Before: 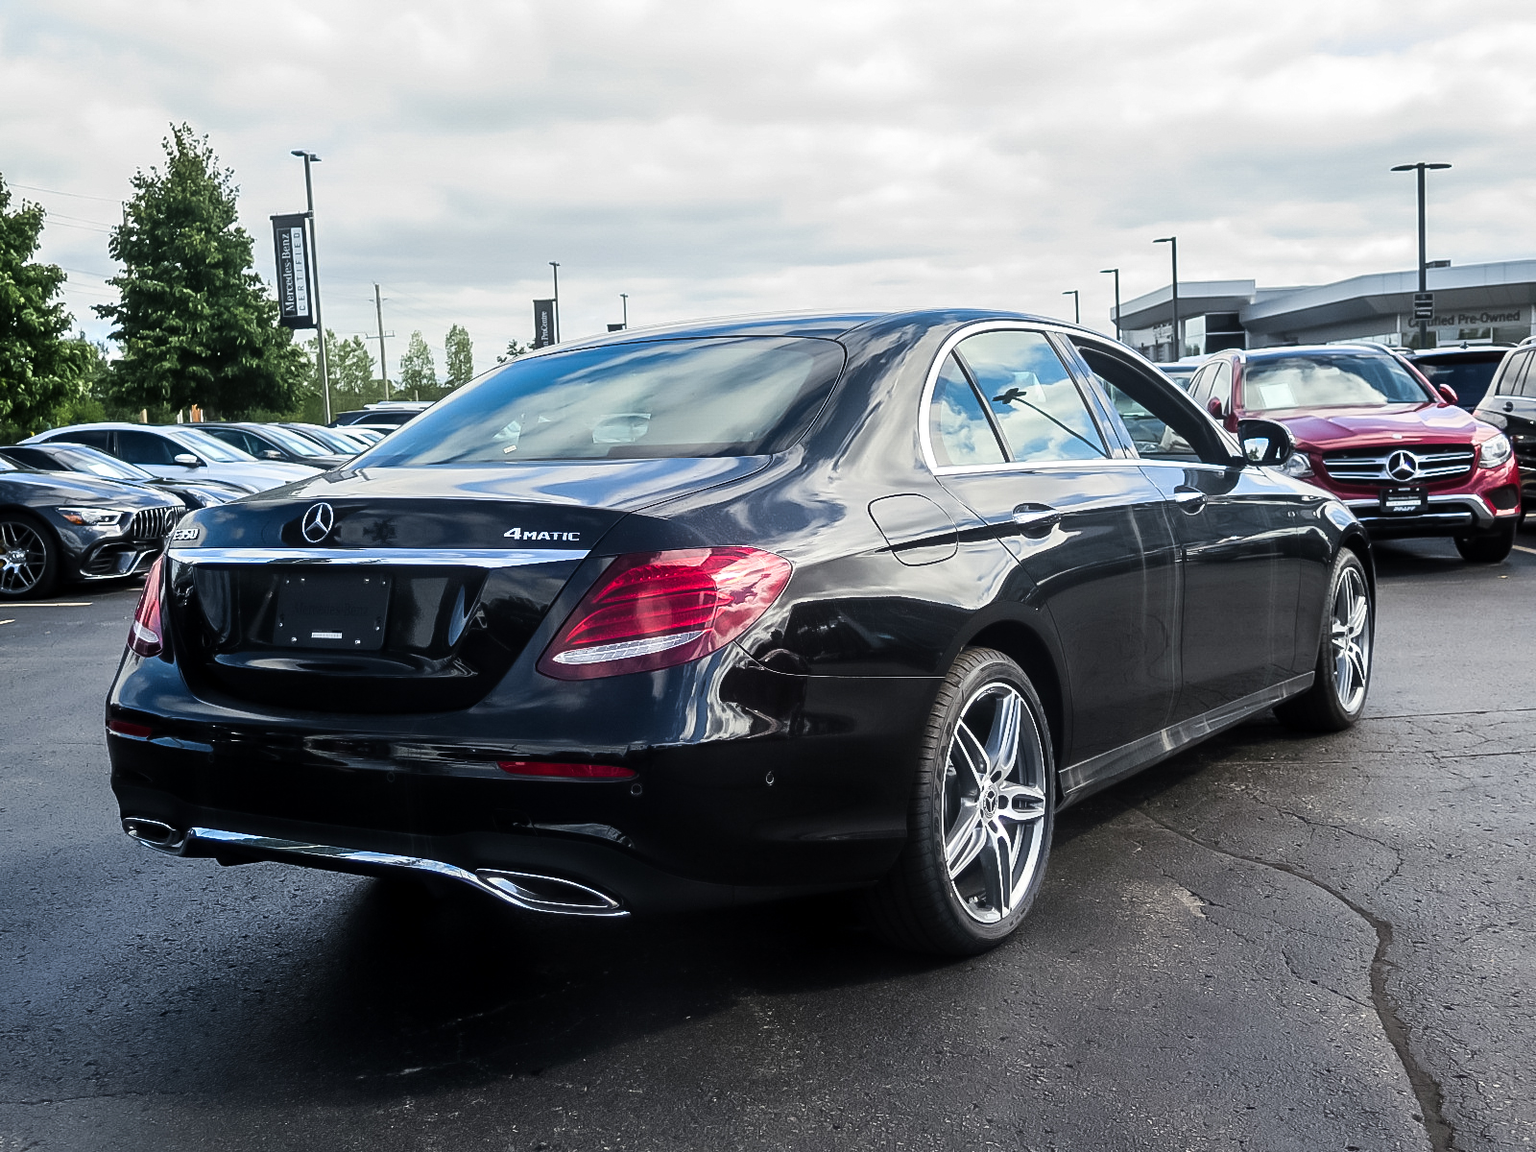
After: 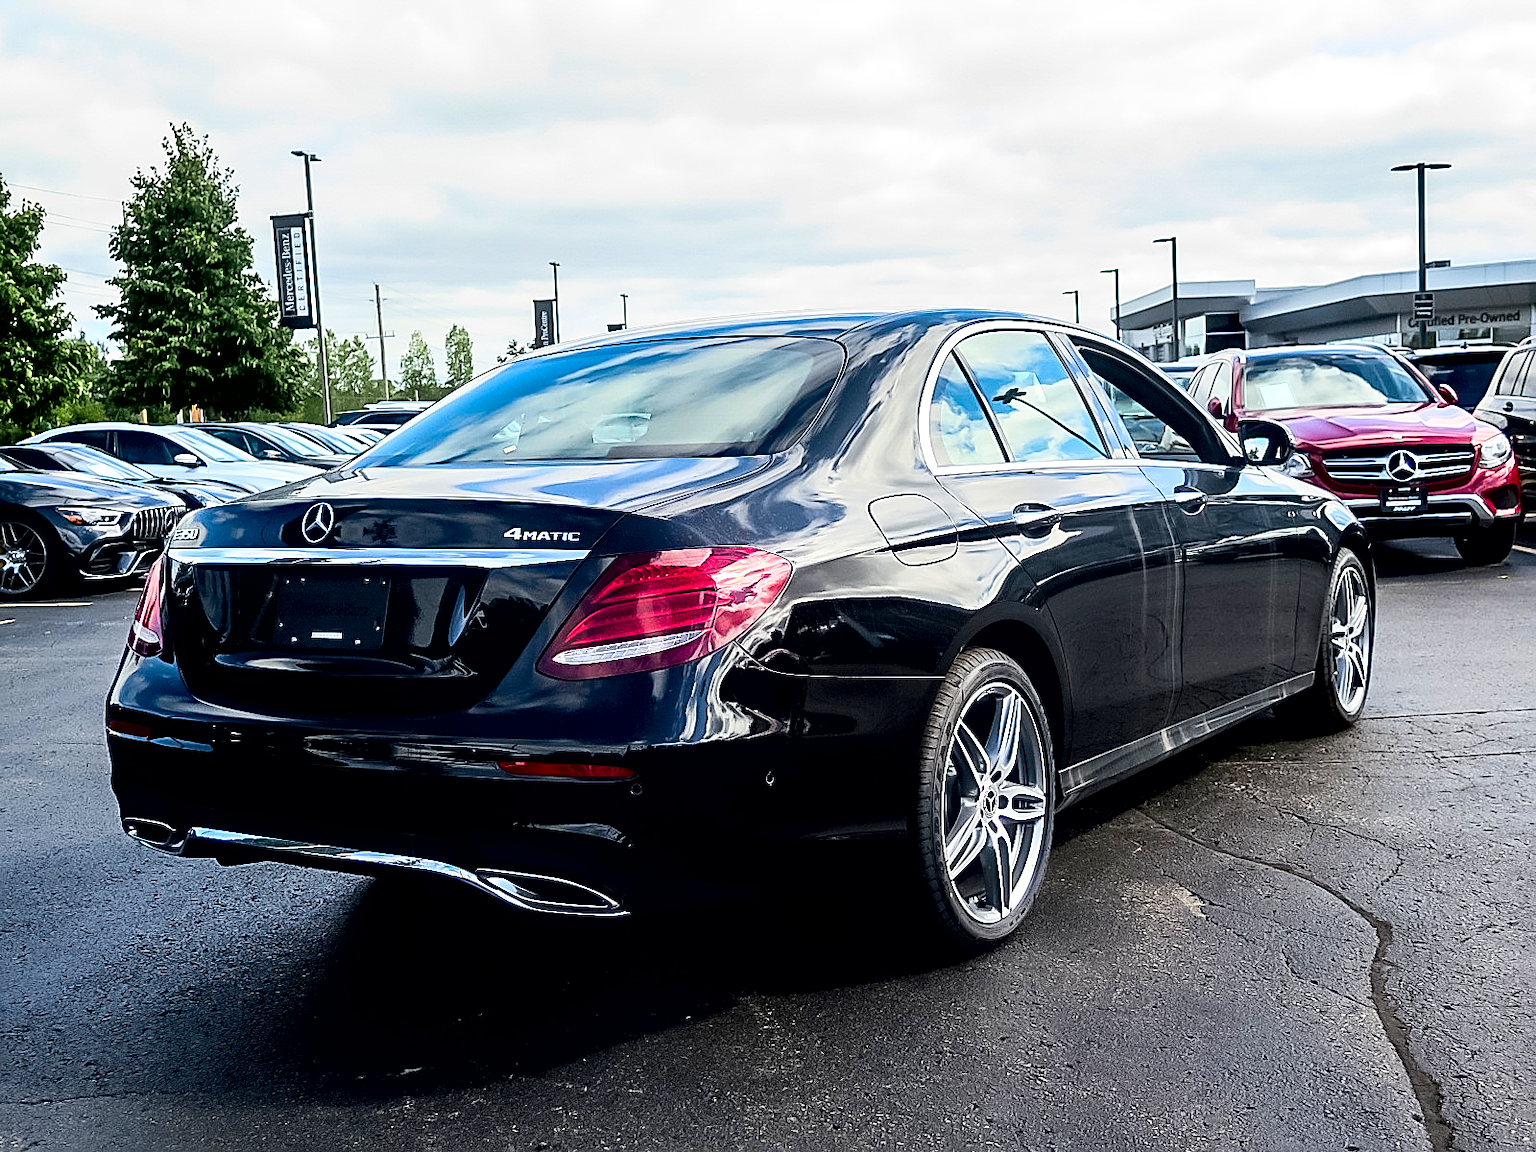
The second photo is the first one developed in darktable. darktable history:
haze removal: compatibility mode true, adaptive false
exposure: black level correction 0.009, exposure 0.014 EV, compensate highlight preservation false
rotate and perspective: automatic cropping off
sharpen: on, module defaults
contrast brightness saturation: contrast 0.2, brightness 0.16, saturation 0.22
